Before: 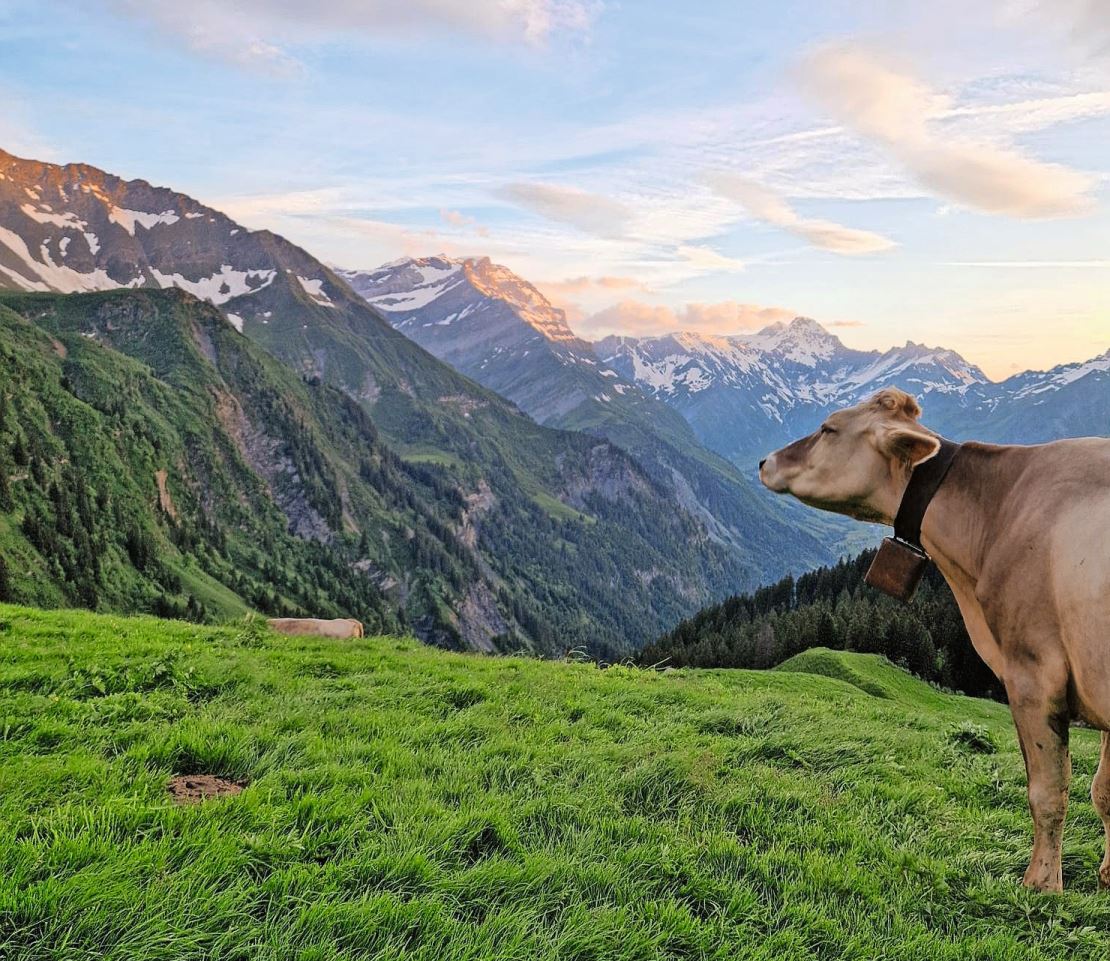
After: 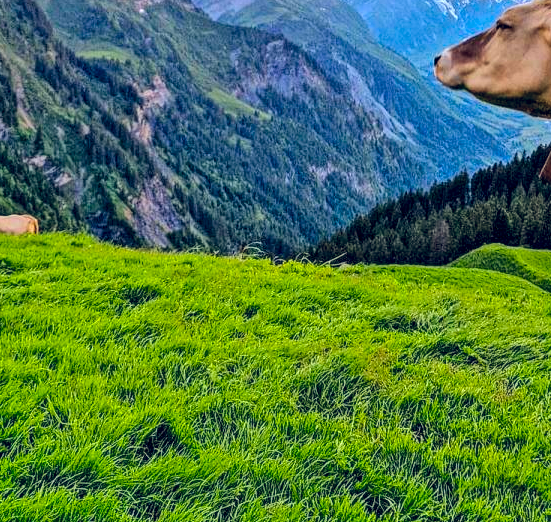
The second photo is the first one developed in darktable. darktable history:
color balance rgb: power › hue 329.98°, global offset › luminance 0.385%, global offset › chroma 0.218%, global offset › hue 255.42°, perceptual saturation grading › global saturation 25.098%, perceptual brilliance grading › mid-tones 9.646%, perceptual brilliance grading › shadows 15.008%, global vibrance 50.48%
local contrast: highlights 60%, shadows 62%, detail 160%
crop: left 29.286%, top 42.094%, right 21.031%, bottom 3.494%
